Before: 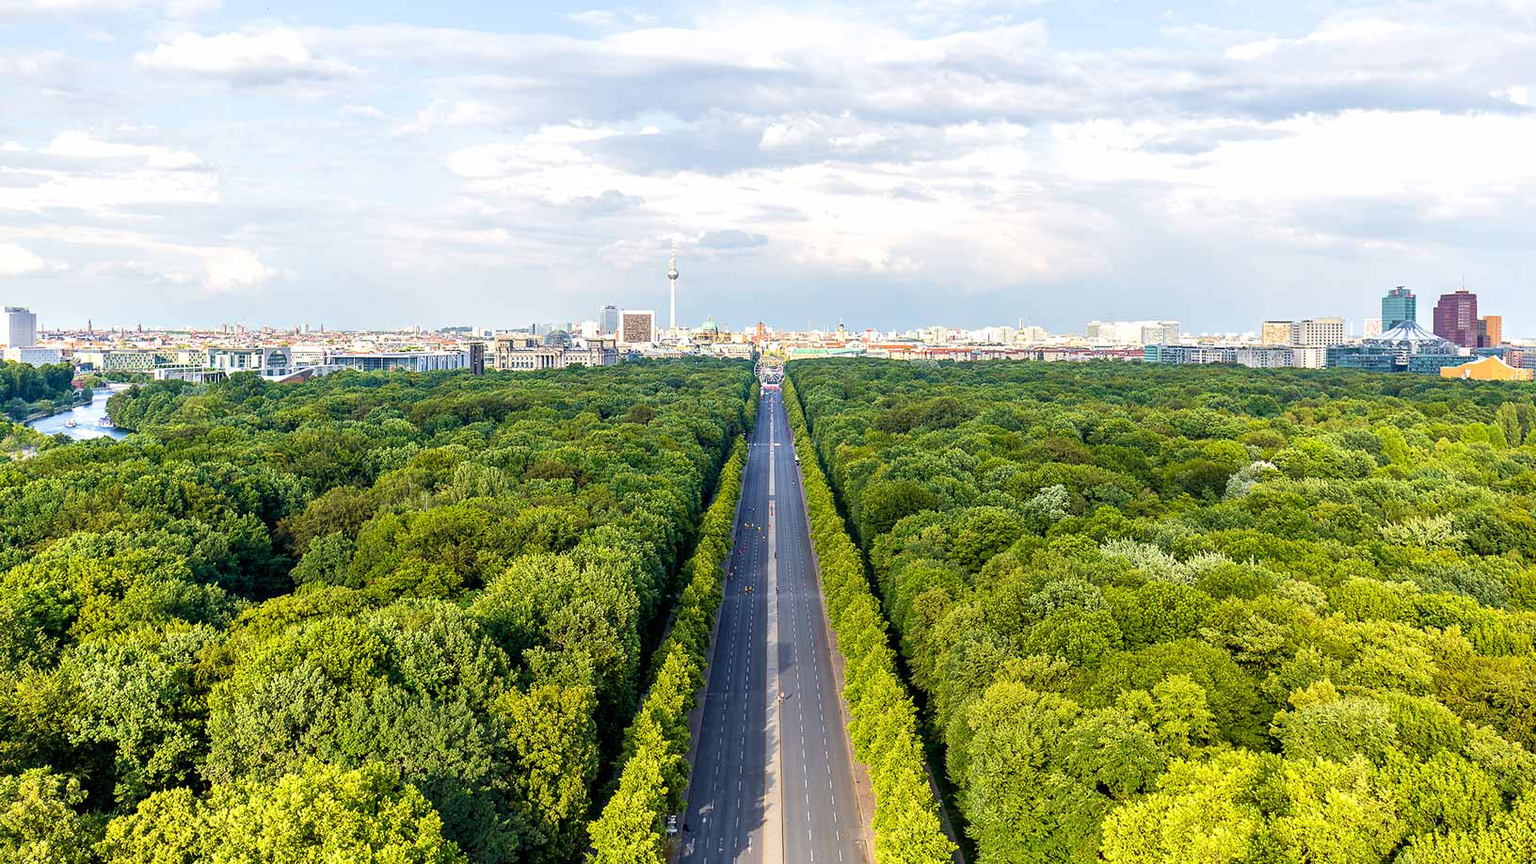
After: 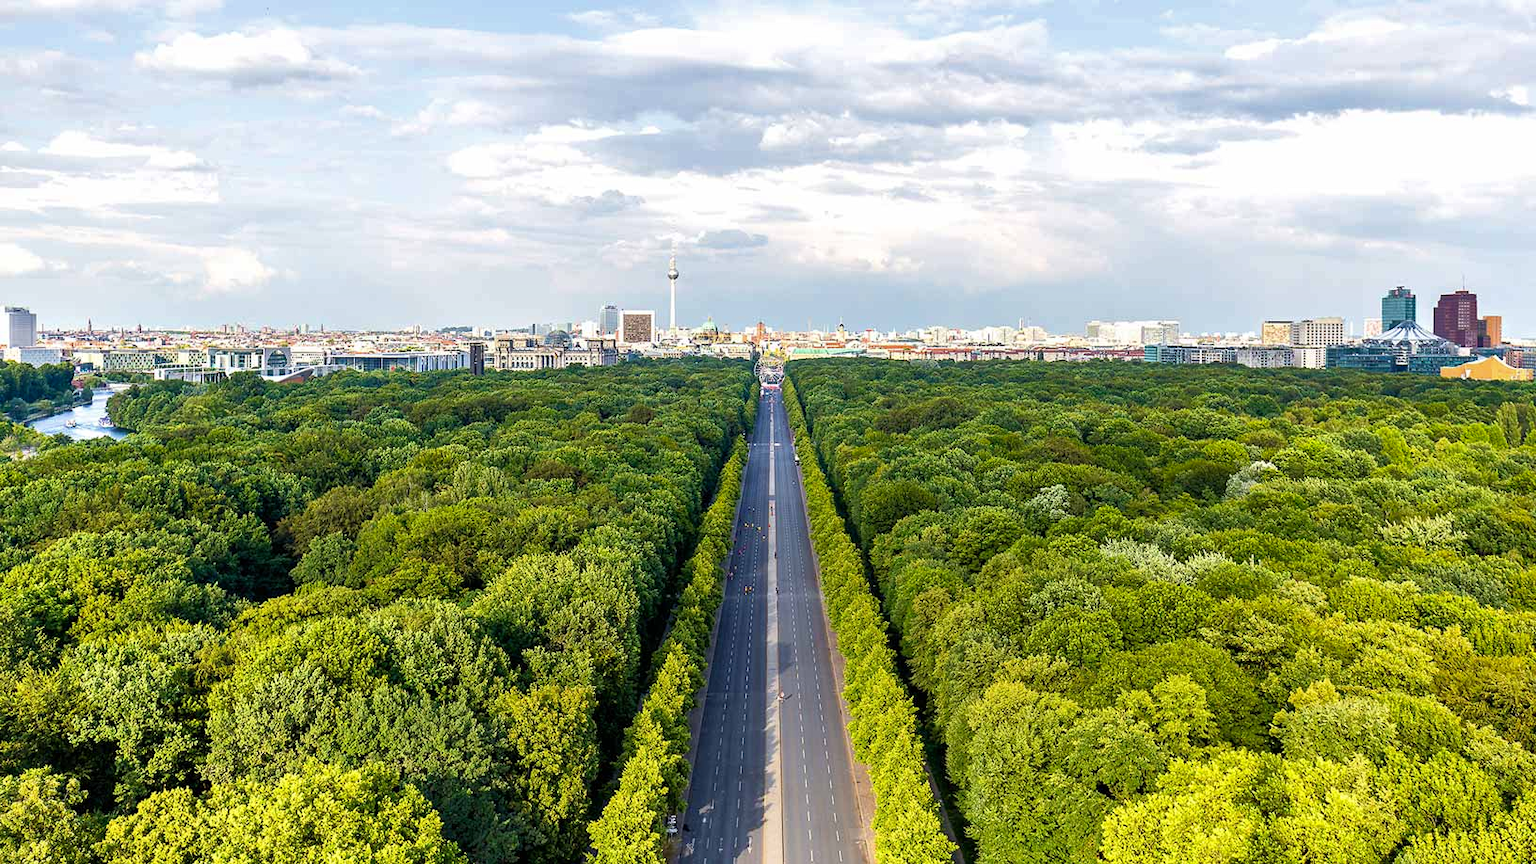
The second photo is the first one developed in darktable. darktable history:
levels: mode automatic, black 0.023%, white 99.97%, levels [0.062, 0.494, 0.925]
shadows and highlights: radius 337.17, shadows 29.01, soften with gaussian
